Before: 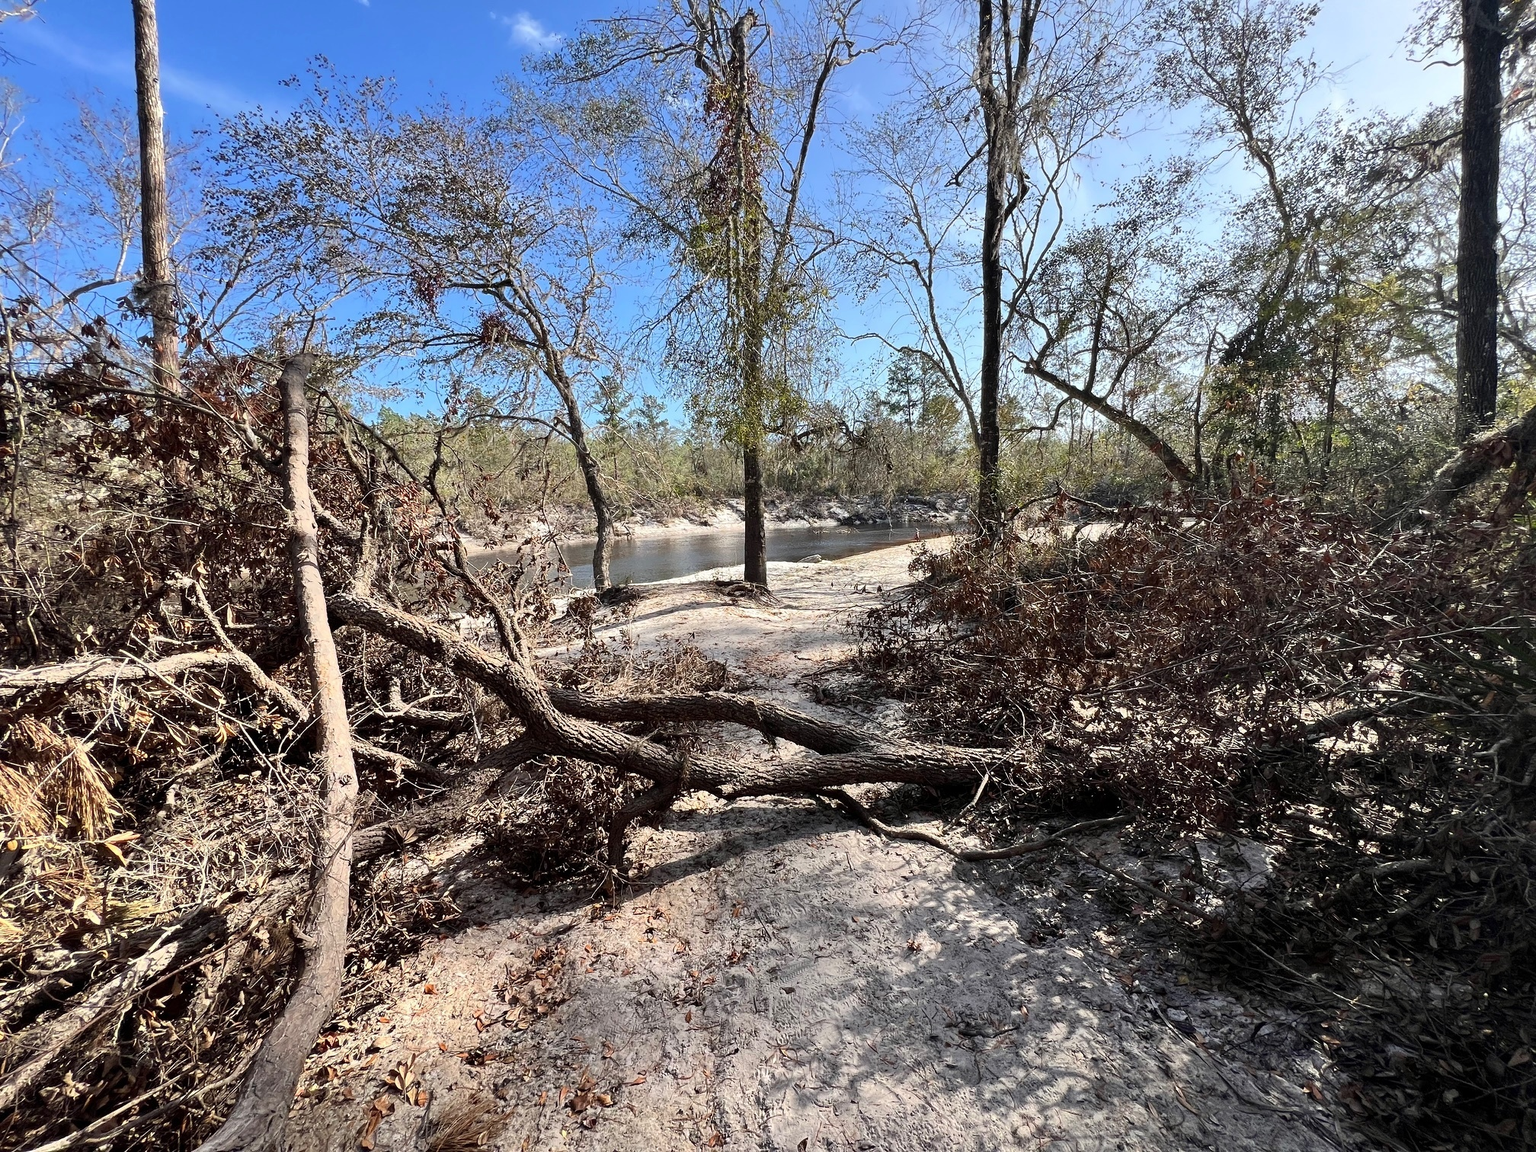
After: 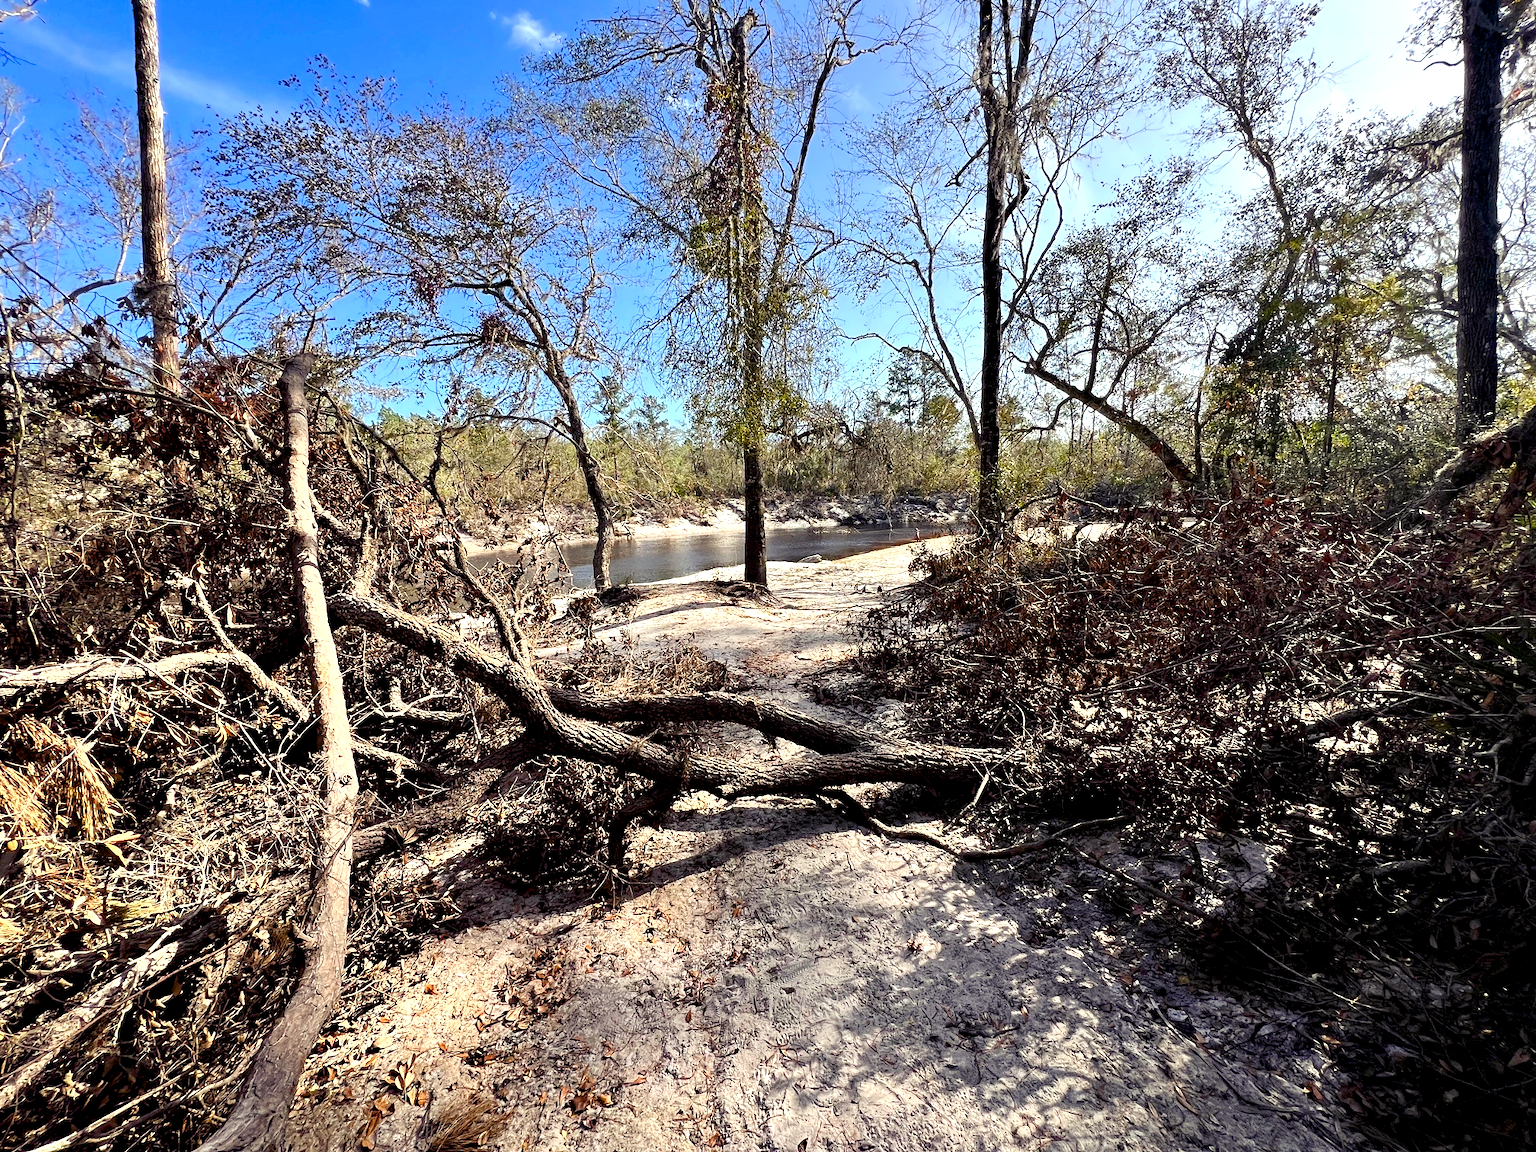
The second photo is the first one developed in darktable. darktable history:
color balance rgb: shadows lift › luminance -21.66%, shadows lift › chroma 6.57%, shadows lift › hue 270°, power › chroma 0.68%, power › hue 60°, highlights gain › luminance 6.08%, highlights gain › chroma 1.33%, highlights gain › hue 90°, global offset › luminance -0.87%, perceptual saturation grading › global saturation 26.86%, perceptual saturation grading › highlights -28.39%, perceptual saturation grading › mid-tones 15.22%, perceptual saturation grading › shadows 33.98%, perceptual brilliance grading › highlights 10%, perceptual brilliance grading › mid-tones 5%
tone equalizer: on, module defaults
